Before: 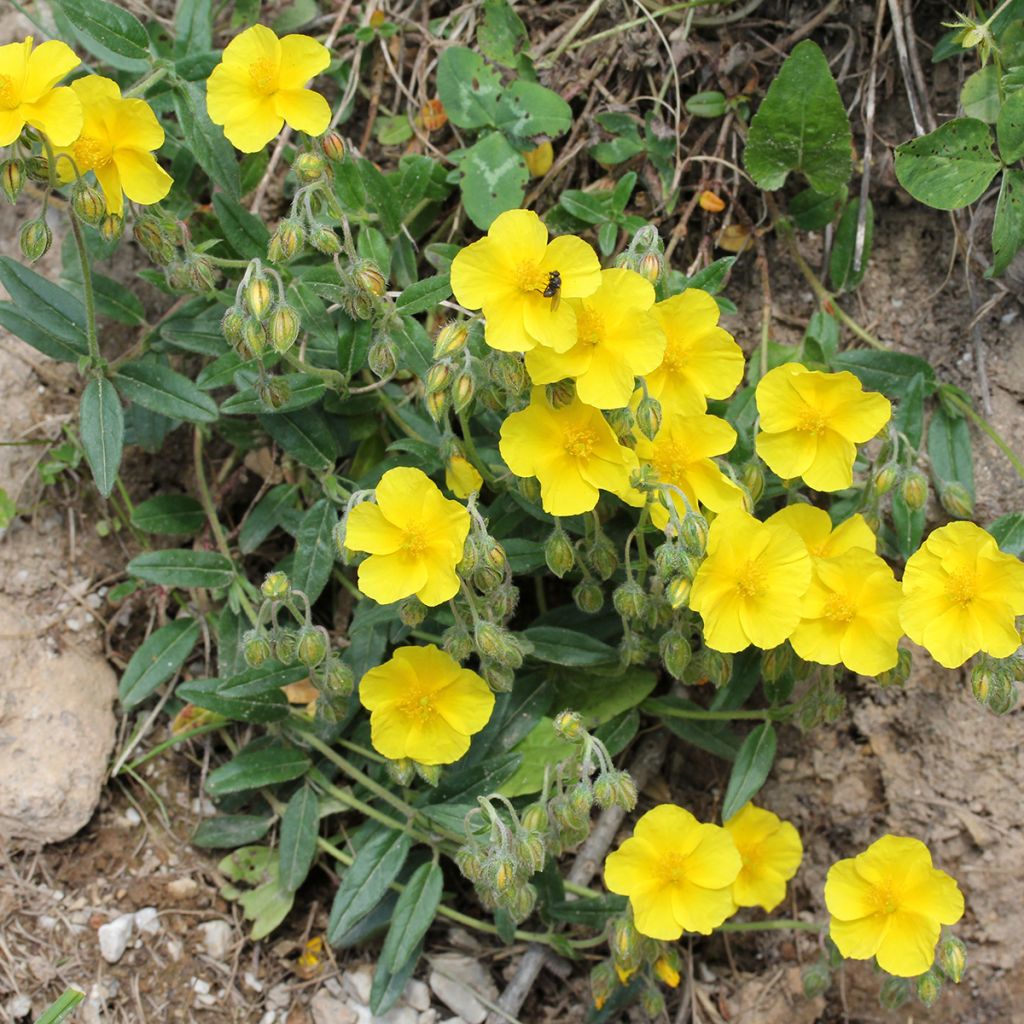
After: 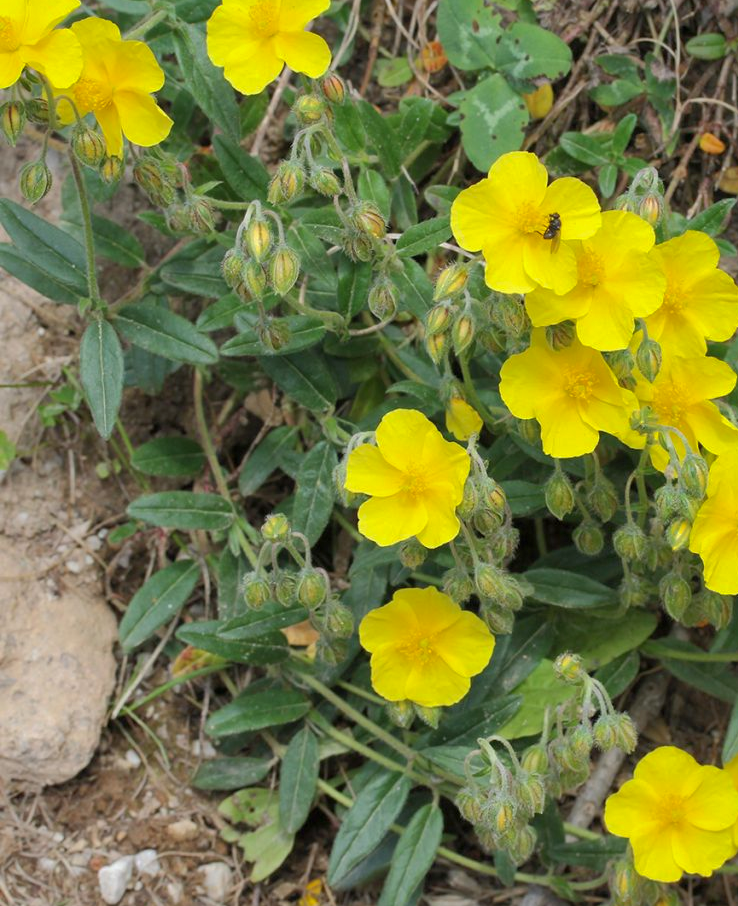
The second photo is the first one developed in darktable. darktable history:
crop: top 5.739%, right 27.841%, bottom 5.781%
shadows and highlights: on, module defaults
